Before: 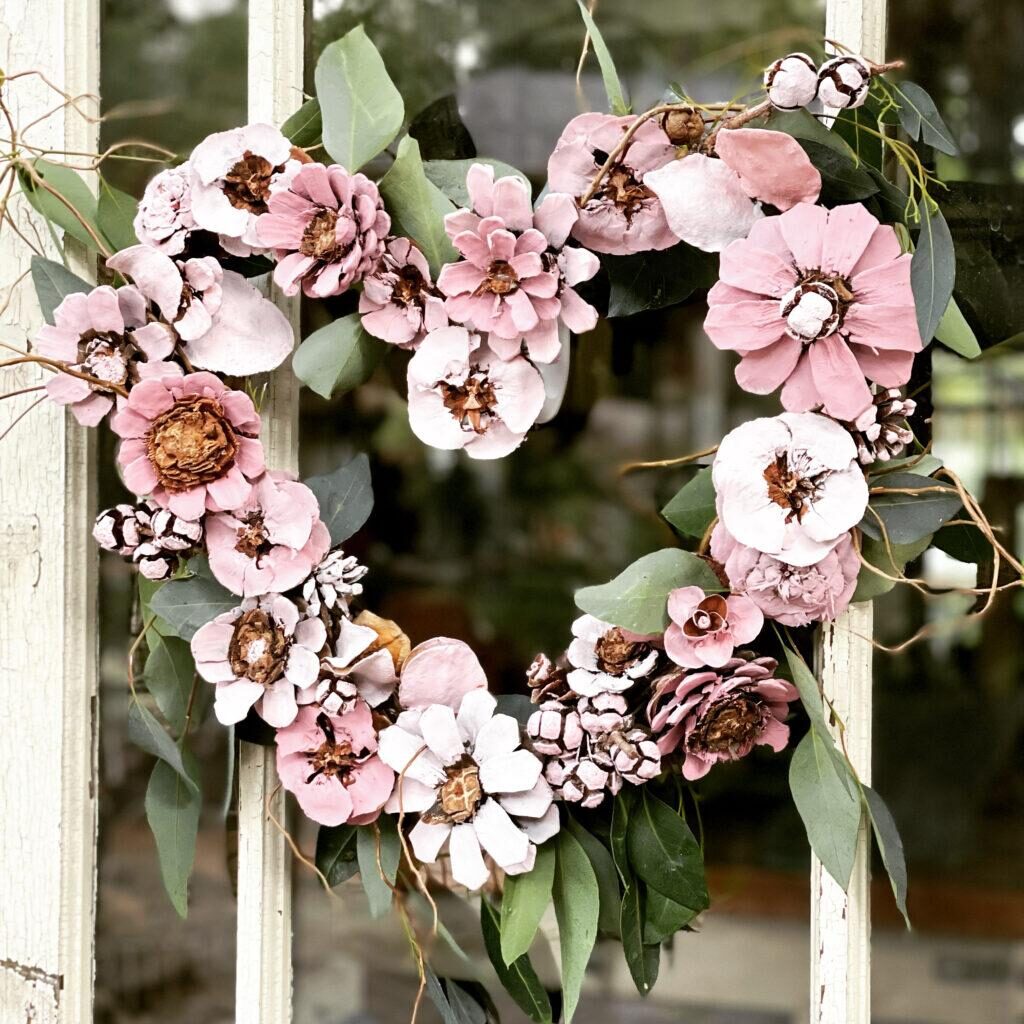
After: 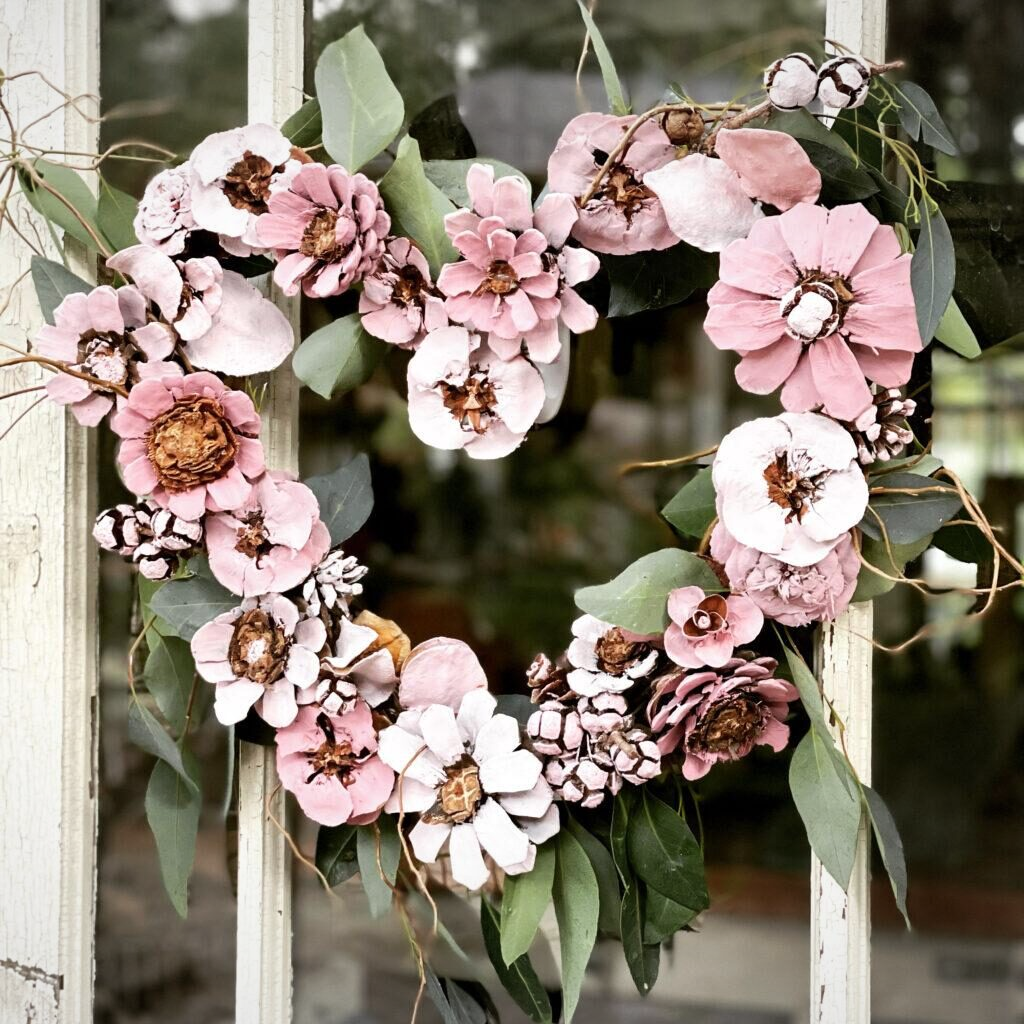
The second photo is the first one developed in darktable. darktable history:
vignetting: fall-off start 97.83%, fall-off radius 101.04%, brightness -0.264, width/height ratio 1.372
